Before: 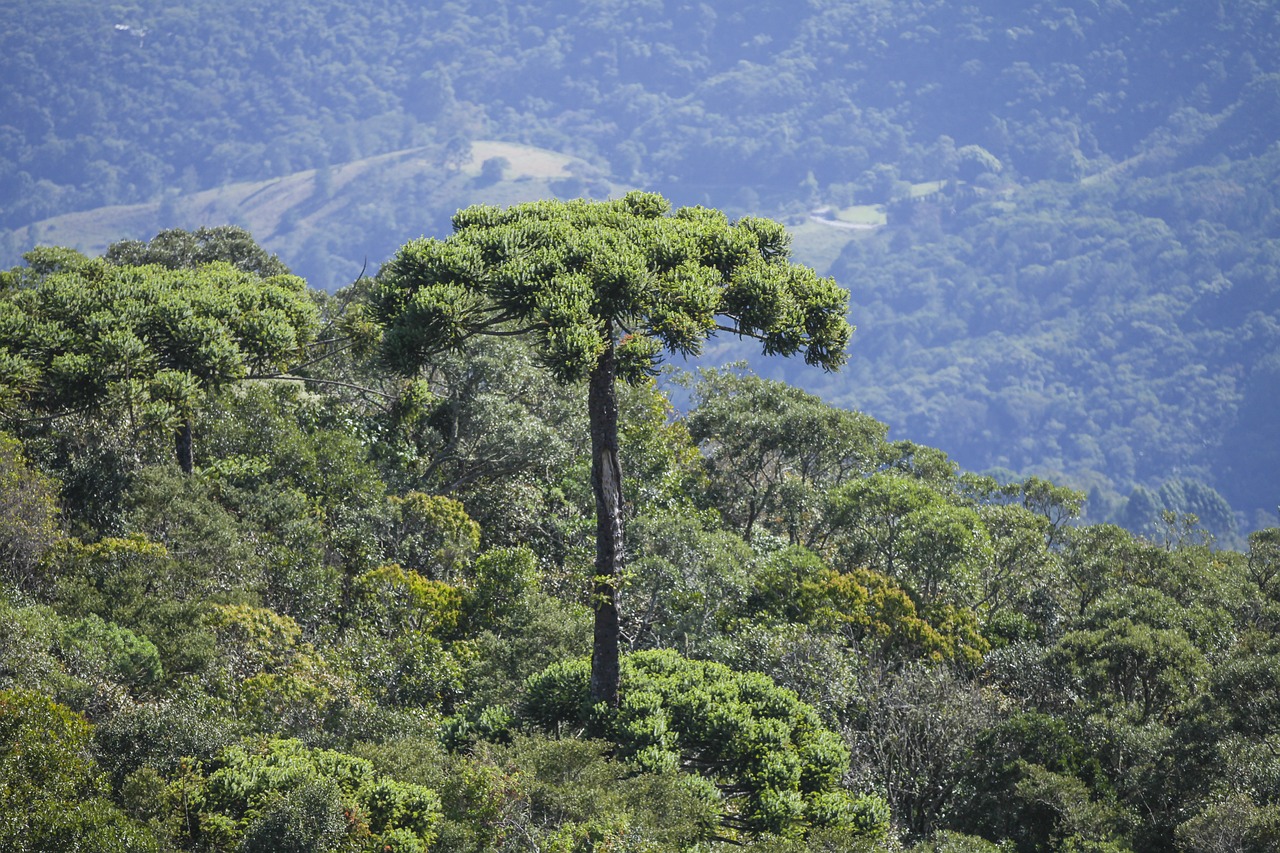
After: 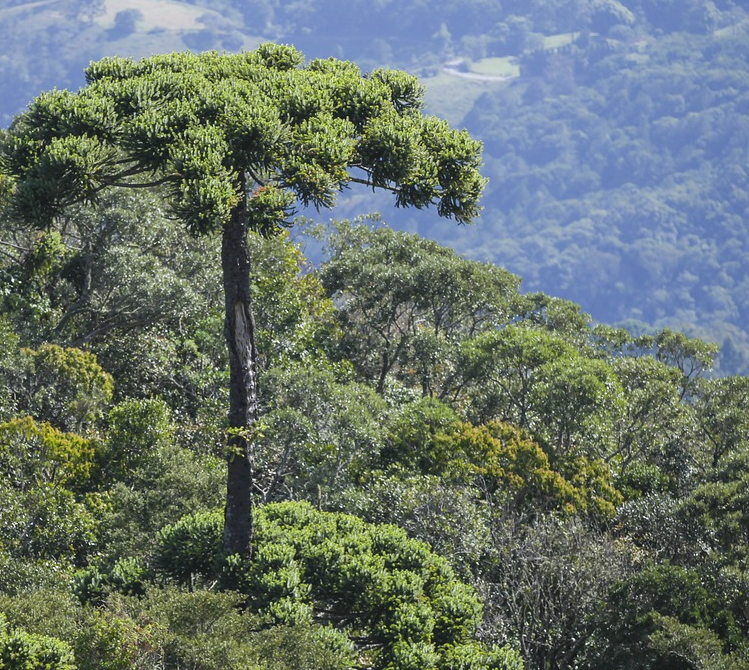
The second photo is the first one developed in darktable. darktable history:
crop and rotate: left 28.681%, top 17.438%, right 12.788%, bottom 3.949%
